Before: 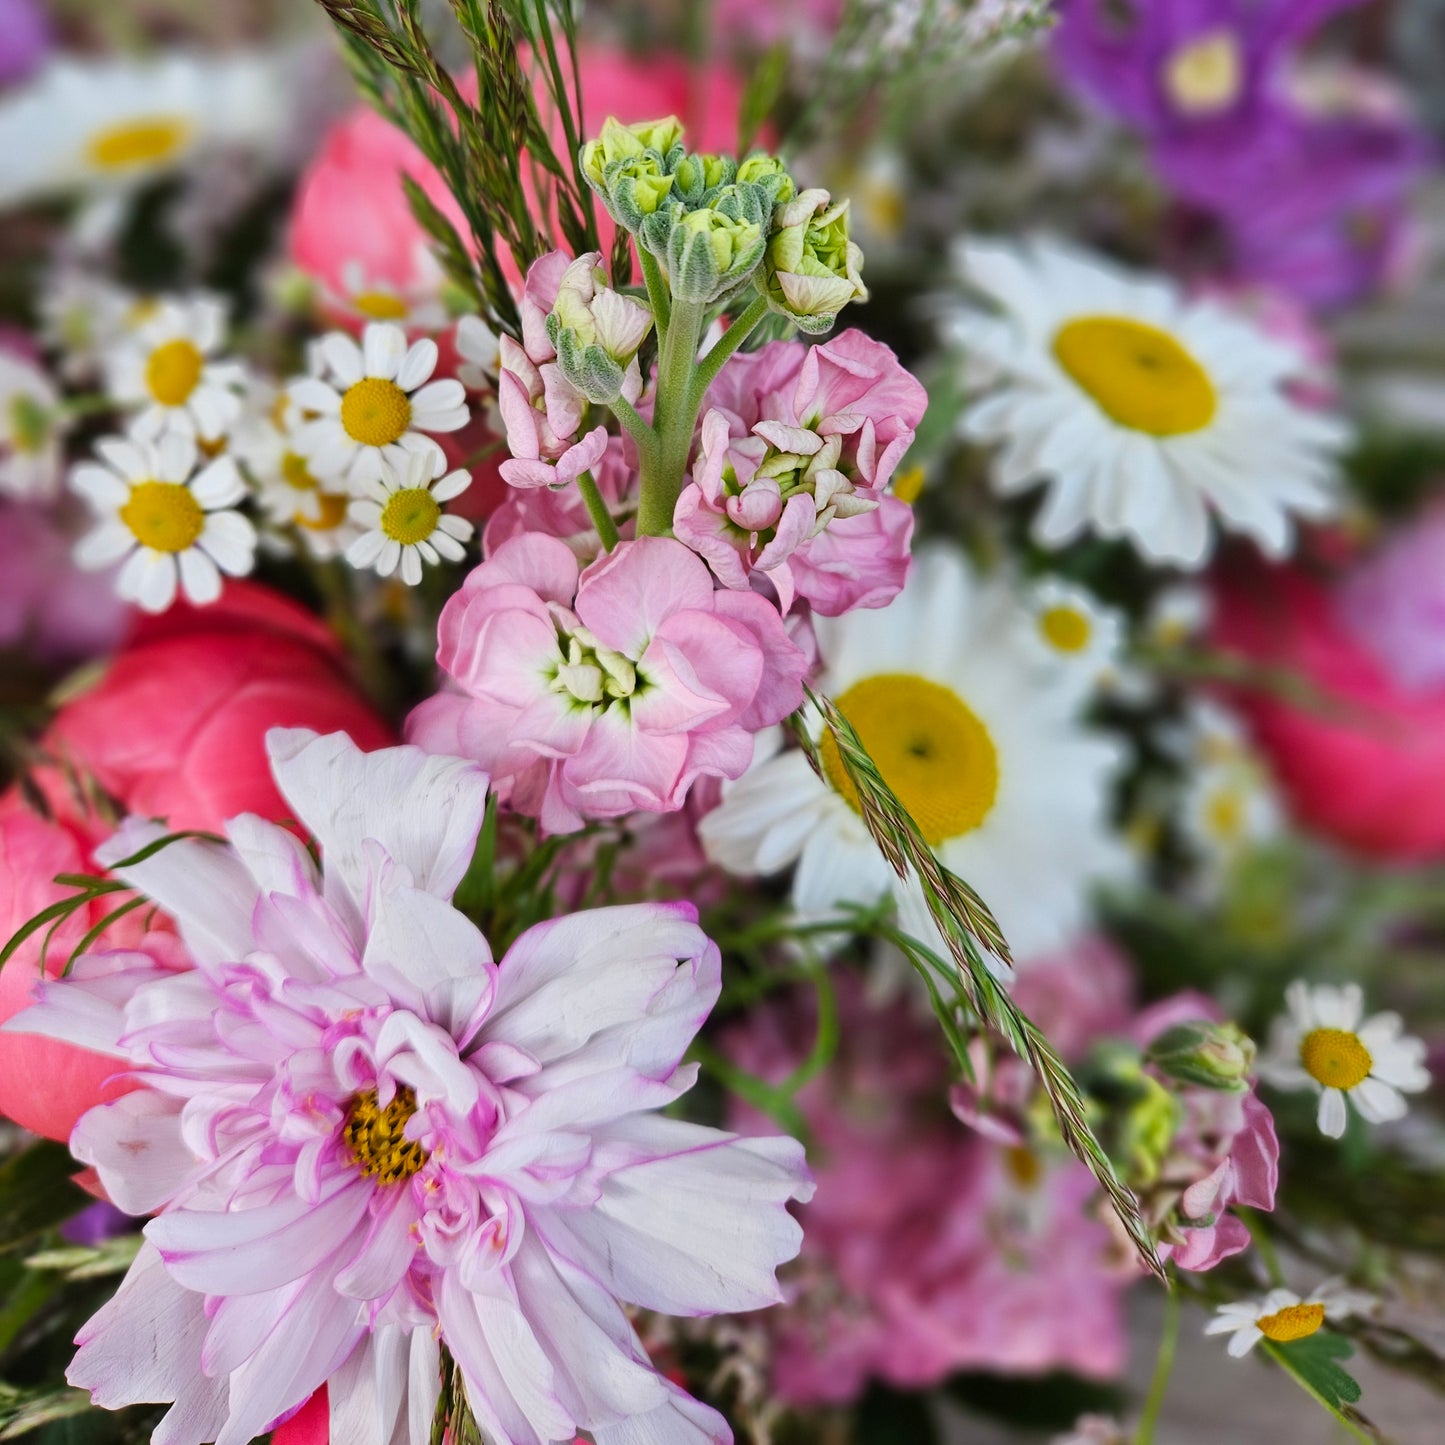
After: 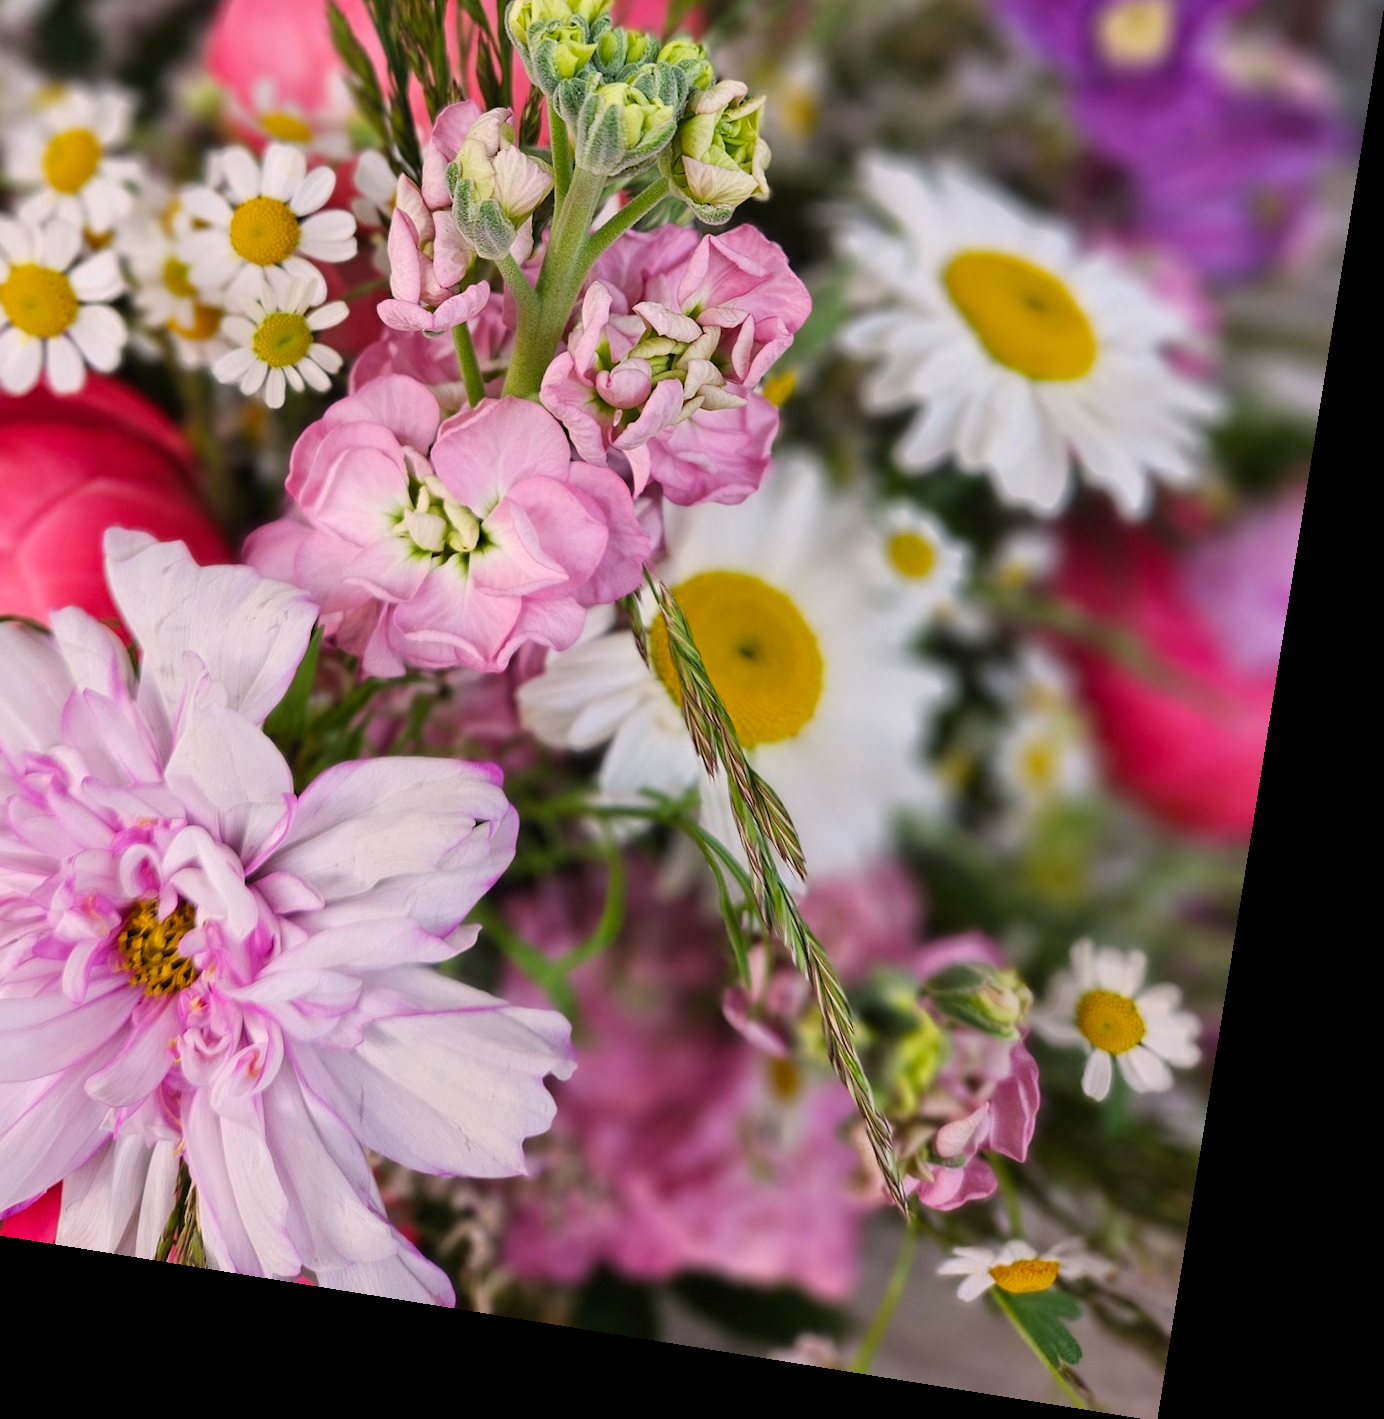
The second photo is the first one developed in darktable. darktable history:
crop: left 16.315%, top 14.246%
color correction: highlights a* 7.34, highlights b* 4.37
rotate and perspective: rotation 9.12°, automatic cropping off
